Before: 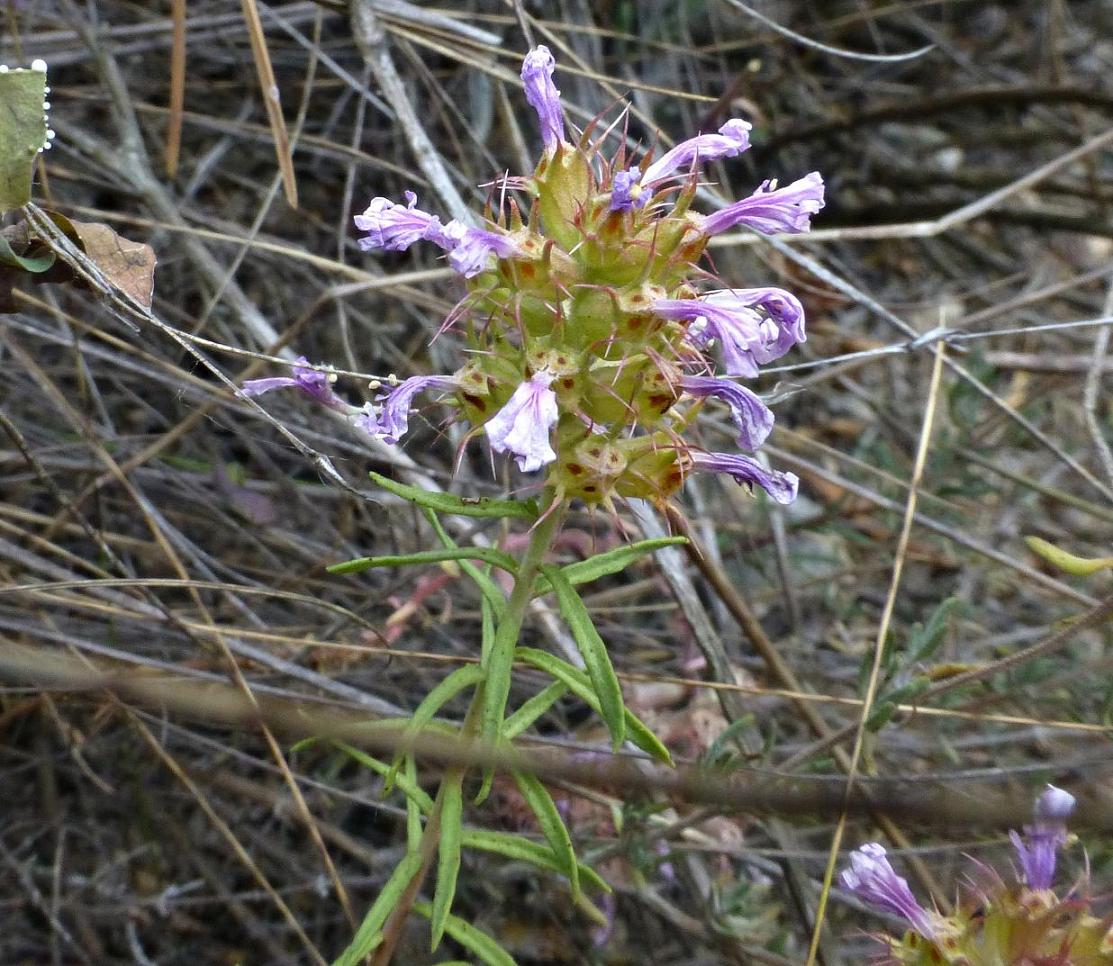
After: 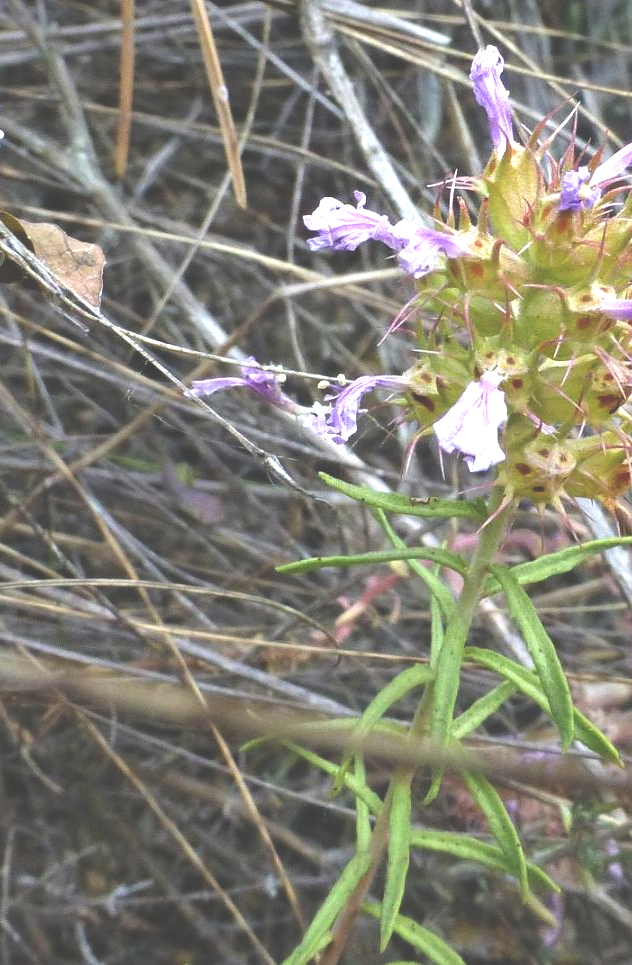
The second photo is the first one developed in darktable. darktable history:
exposure: black level correction -0.031, compensate exposure bias true, compensate highlight preservation false
crop: left 4.648%, right 38.533%
